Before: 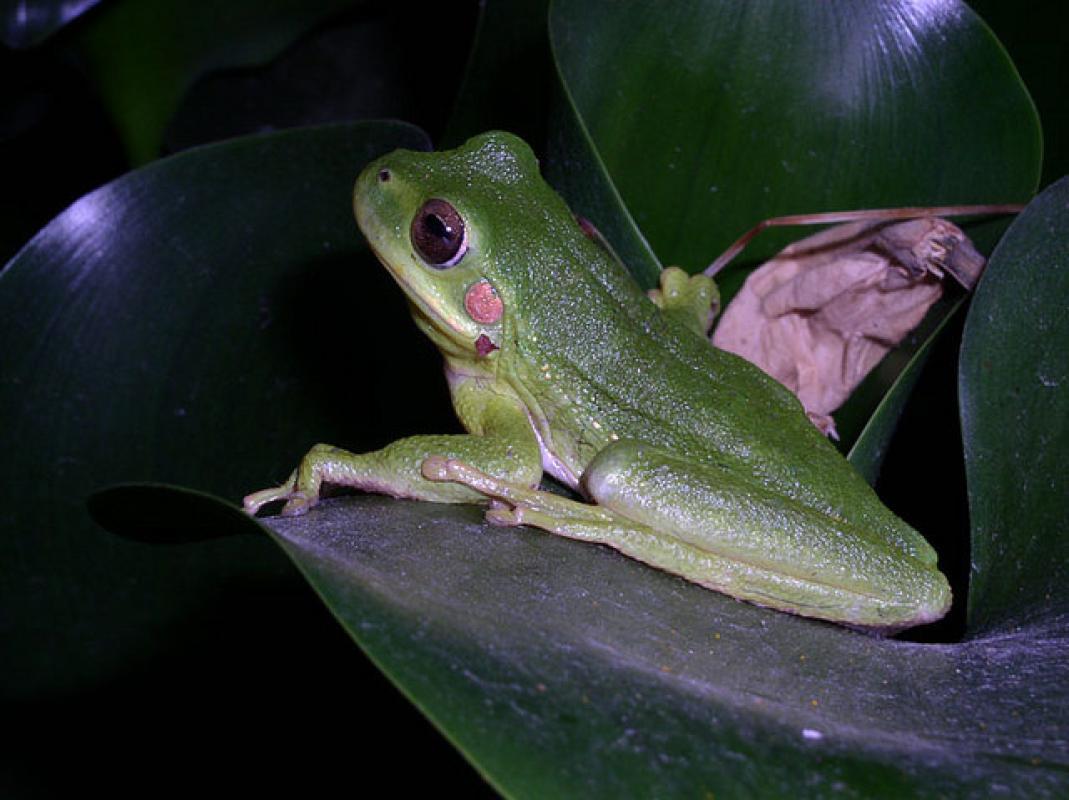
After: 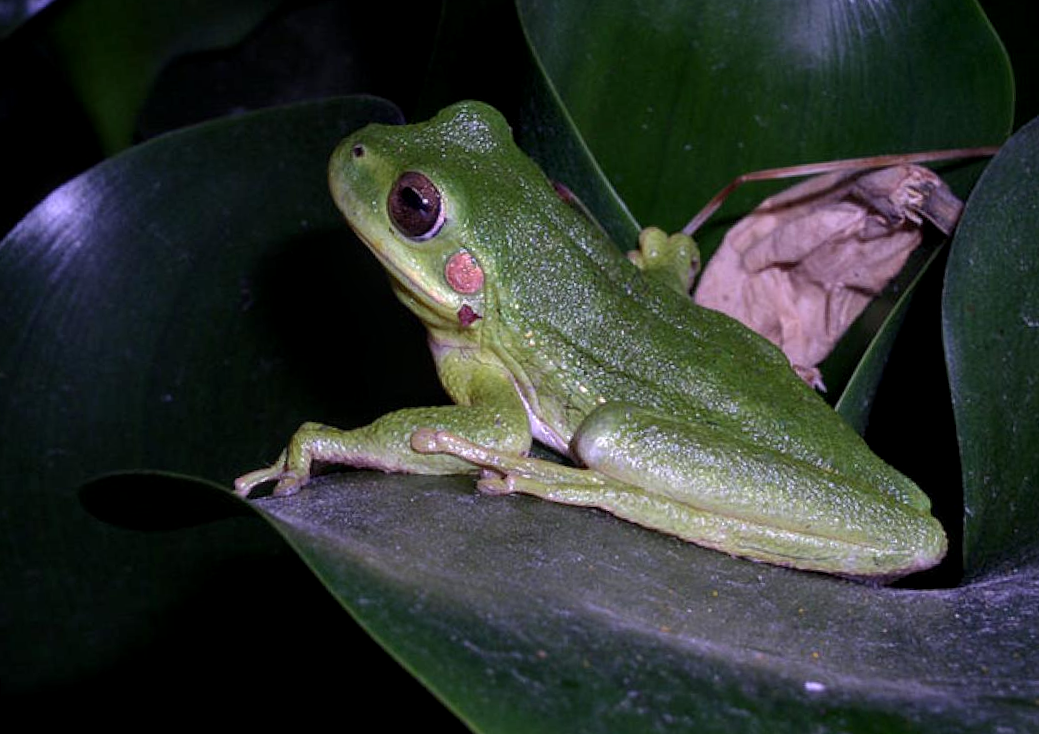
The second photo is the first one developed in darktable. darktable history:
rotate and perspective: rotation -3°, crop left 0.031, crop right 0.968, crop top 0.07, crop bottom 0.93
local contrast: on, module defaults
